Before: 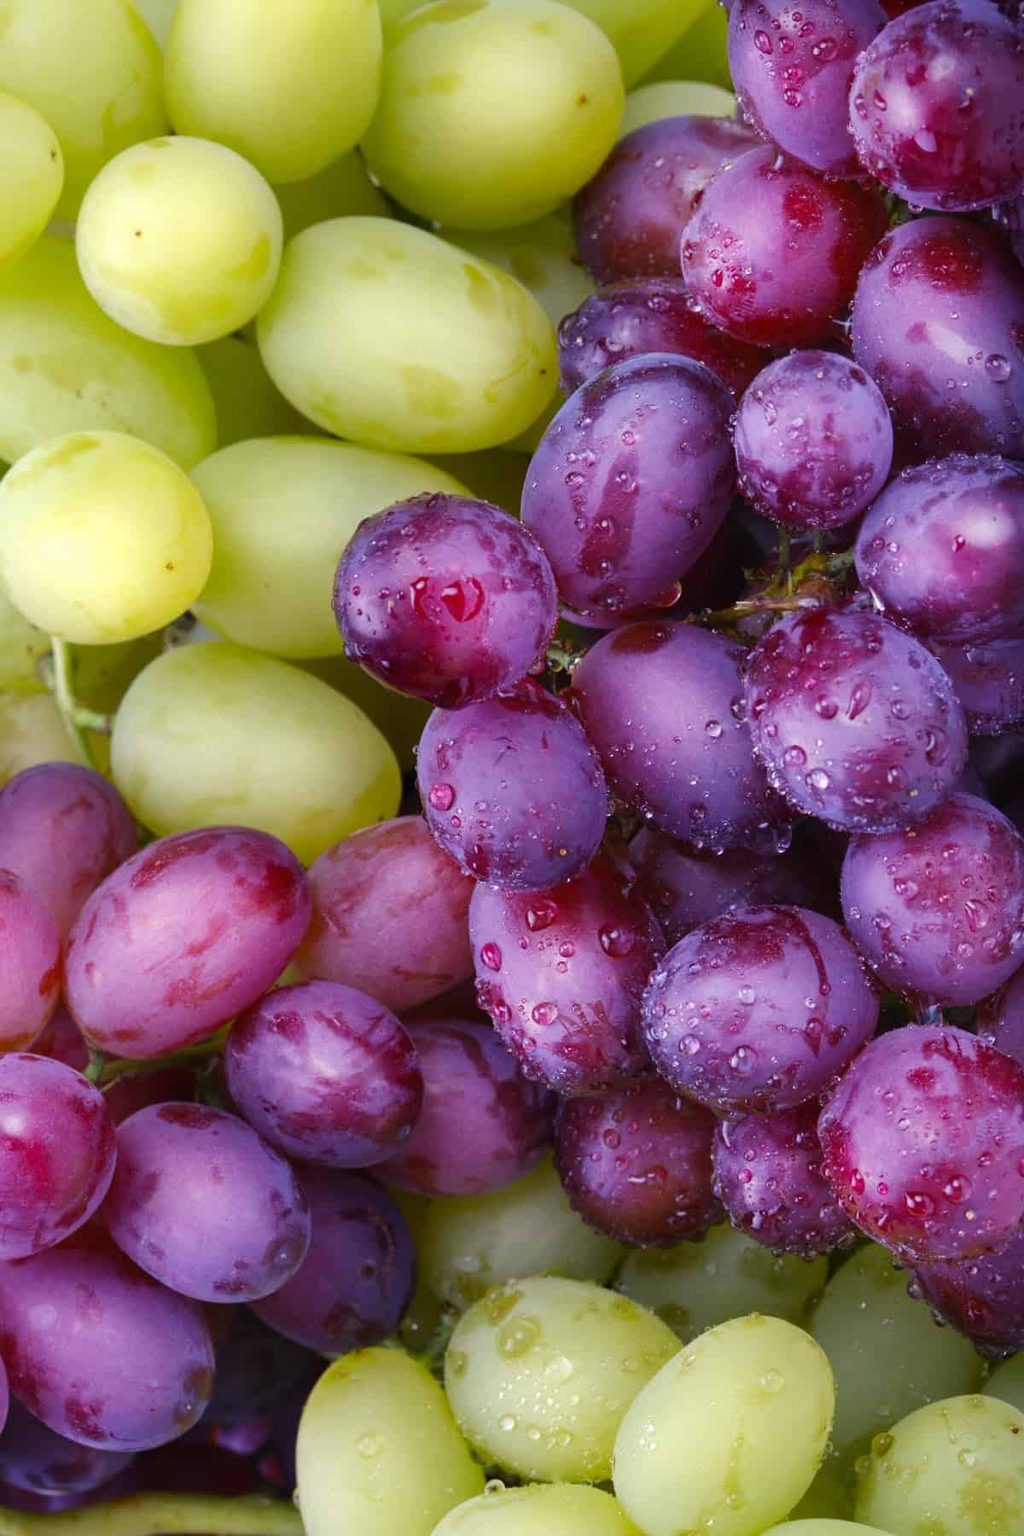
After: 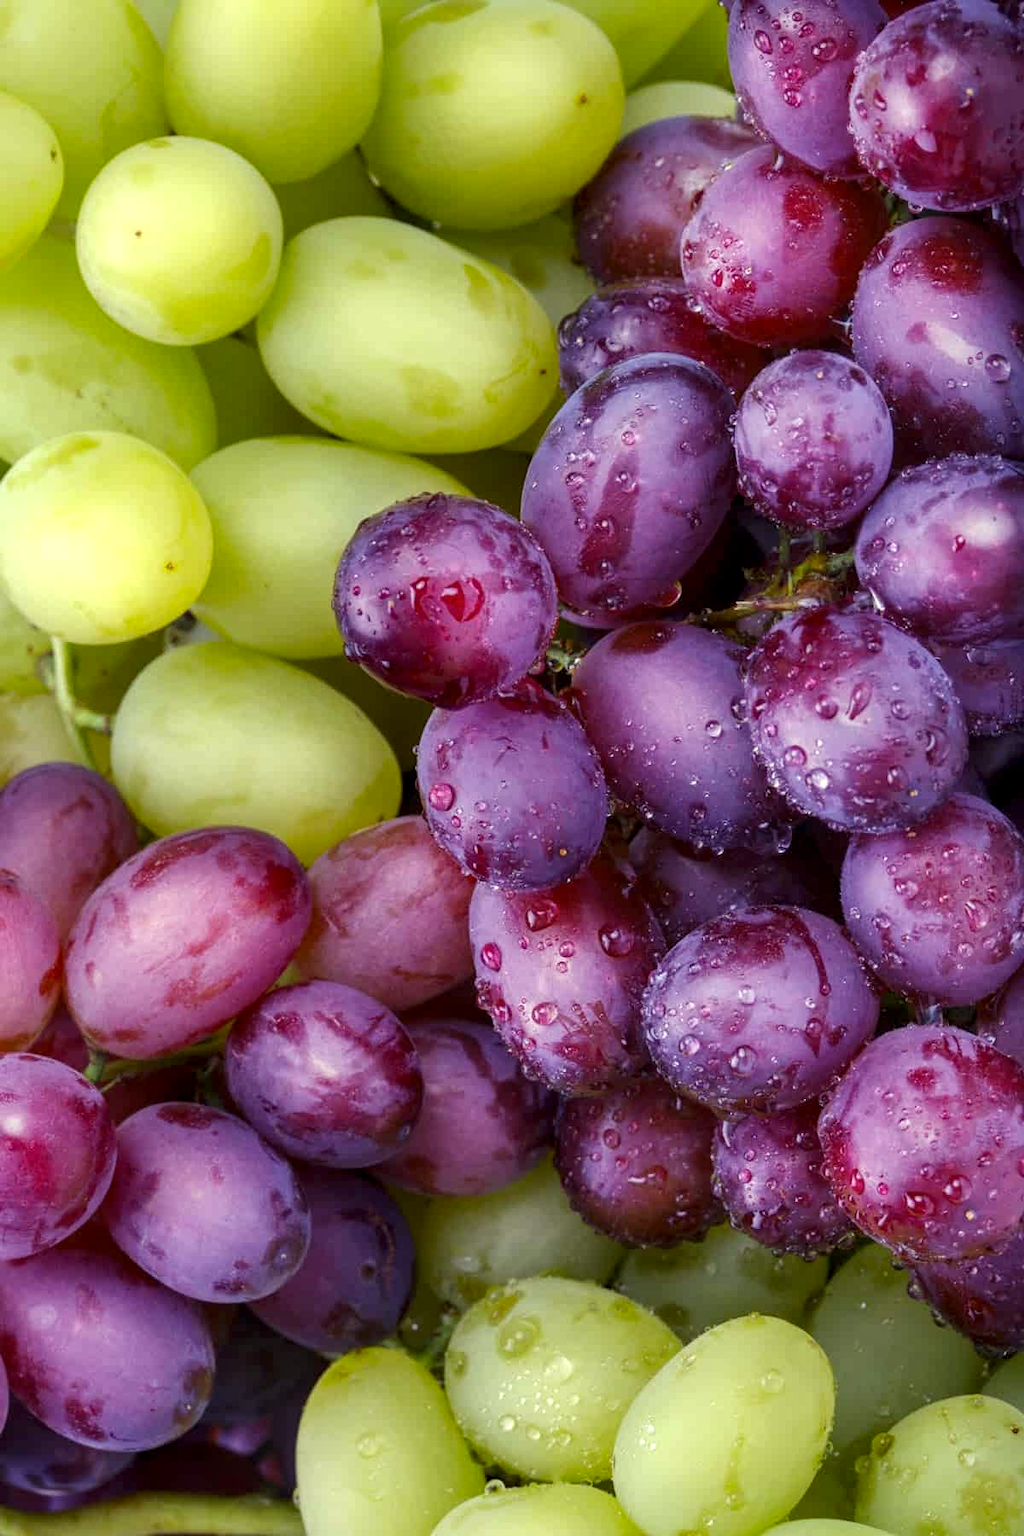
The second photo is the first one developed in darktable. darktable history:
local contrast: detail 130%
white balance: emerald 1
color correction: highlights a* -5.94, highlights b* 11.19
